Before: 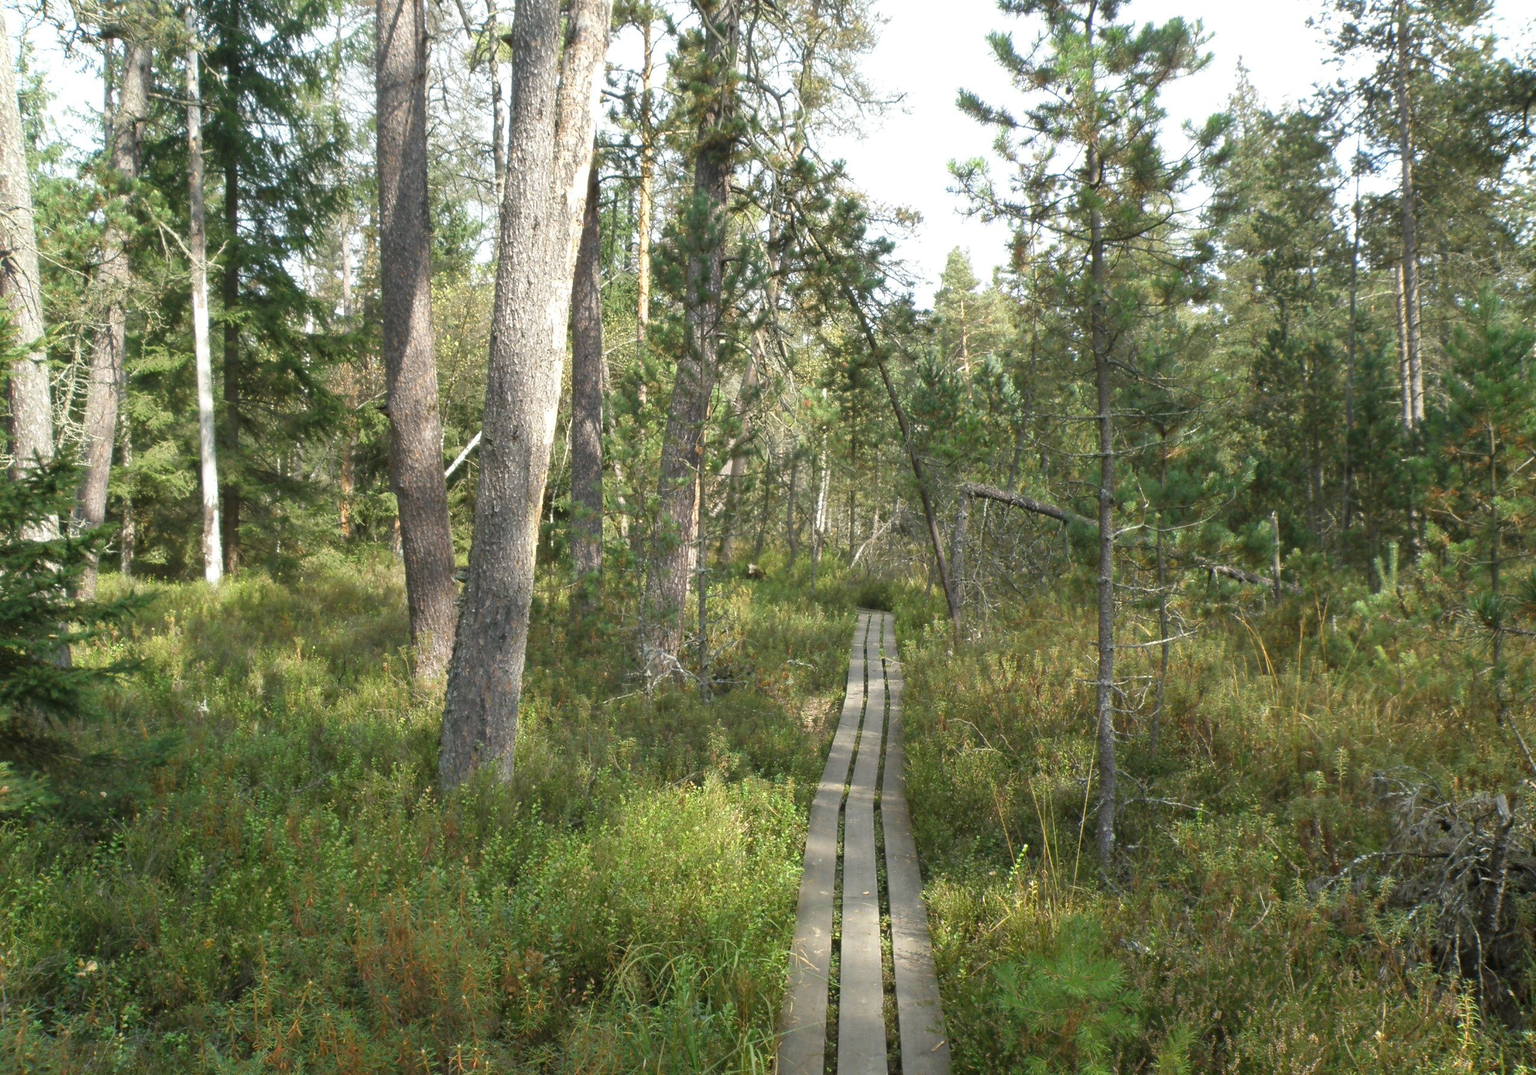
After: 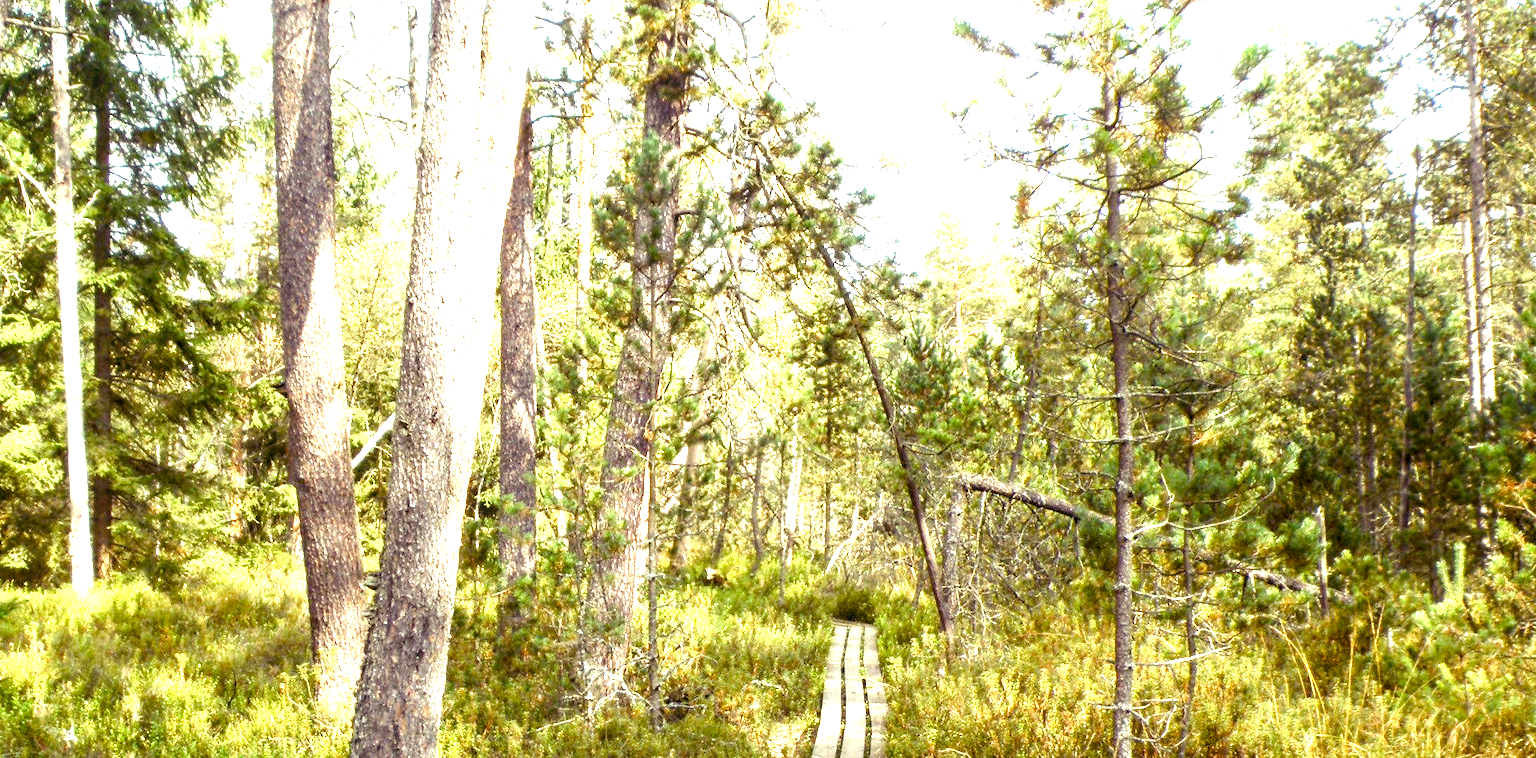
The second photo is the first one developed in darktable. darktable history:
tone equalizer: -8 EV -0.417 EV, -7 EV -0.389 EV, -6 EV -0.333 EV, -5 EV -0.222 EV, -3 EV 0.222 EV, -2 EV 0.333 EV, -1 EV 0.389 EV, +0 EV 0.417 EV, edges refinement/feathering 500, mask exposure compensation -1.57 EV, preserve details no
crop and rotate: left 9.345%, top 7.22%, right 4.982%, bottom 32.331%
exposure: black level correction 0.008, exposure 0.979 EV, compensate highlight preservation false
color balance rgb: shadows lift › luminance -21.66%, shadows lift › chroma 8.98%, shadows lift › hue 283.37°, power › chroma 1.55%, power › hue 25.59°, highlights gain › luminance 6.08%, highlights gain › chroma 2.55%, highlights gain › hue 90°, global offset › luminance -0.87%, perceptual saturation grading › global saturation 27.49%, perceptual saturation grading › highlights -28.39%, perceptual saturation grading › mid-tones 15.22%, perceptual saturation grading › shadows 33.98%, perceptual brilliance grading › highlights 10%, perceptual brilliance grading › mid-tones 5%
local contrast: on, module defaults
